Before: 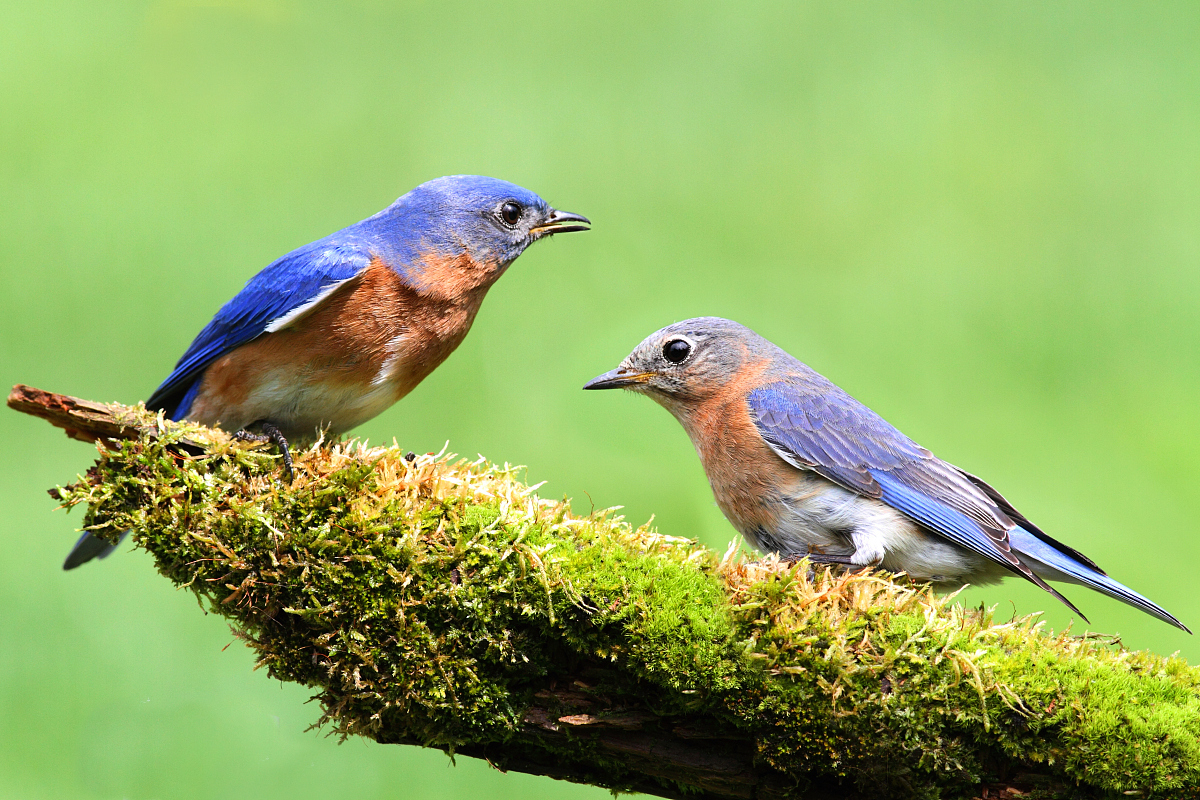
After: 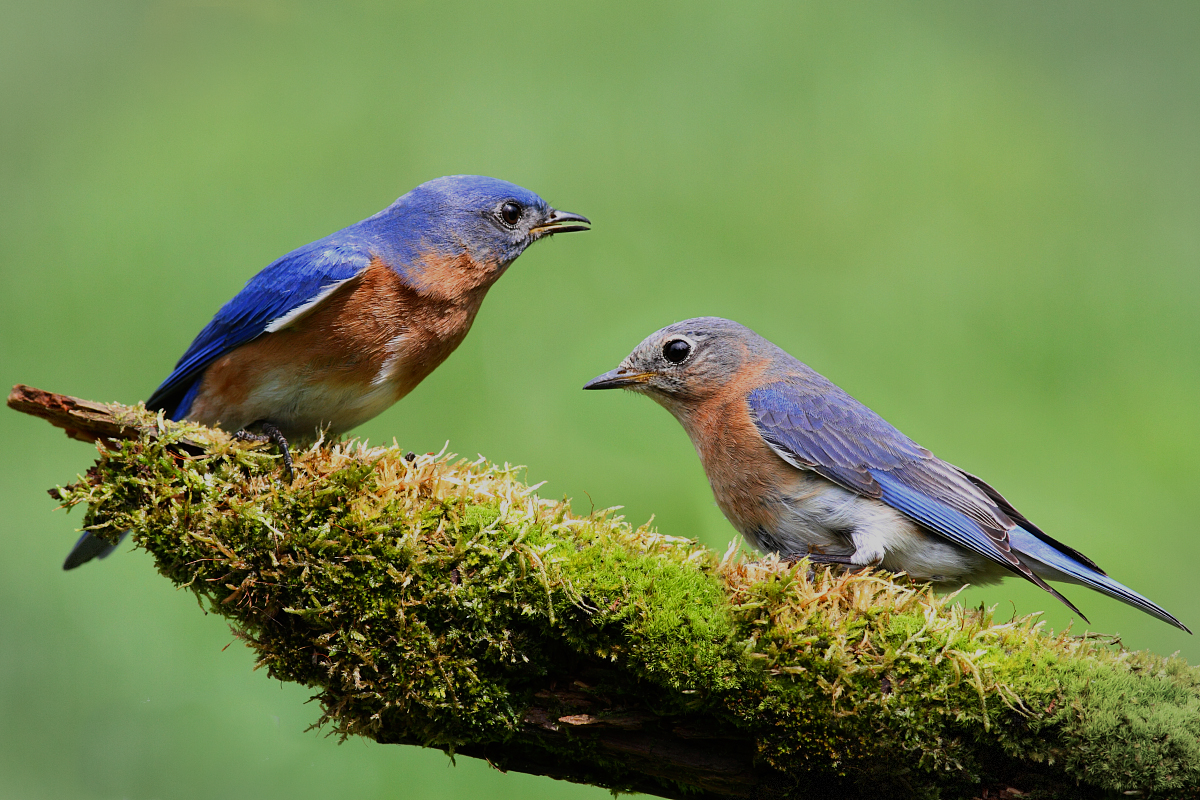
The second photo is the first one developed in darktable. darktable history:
contrast brightness saturation: contrast 0.07
exposure: black level correction 0, exposure -0.766 EV, compensate highlight preservation false
vignetting: fall-off start 91%, fall-off radius 39.39%, brightness -0.182, saturation -0.3, width/height ratio 1.219, shape 1.3, dithering 8-bit output, unbound false
